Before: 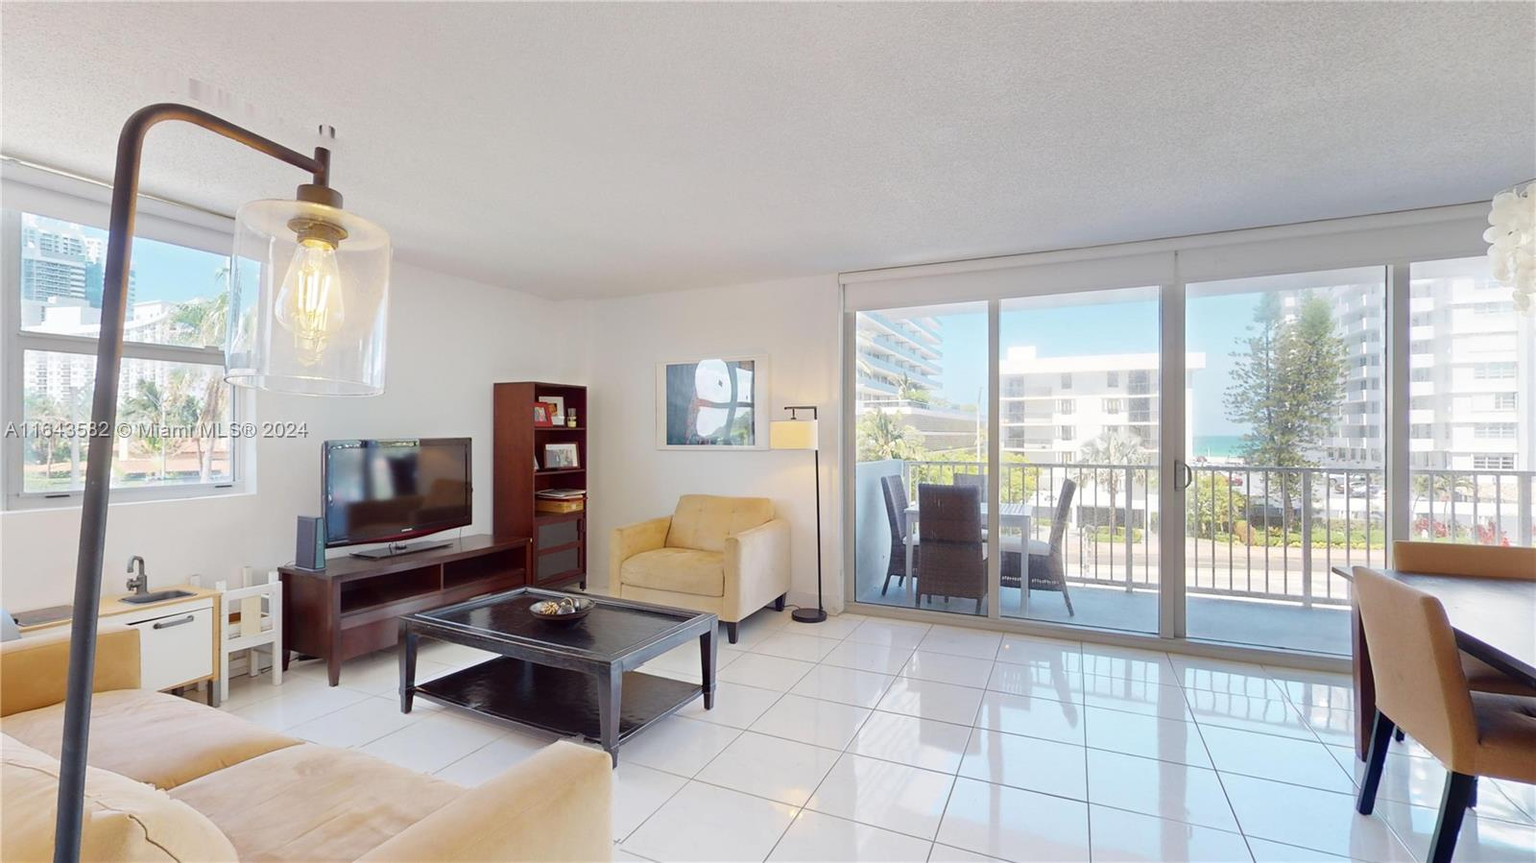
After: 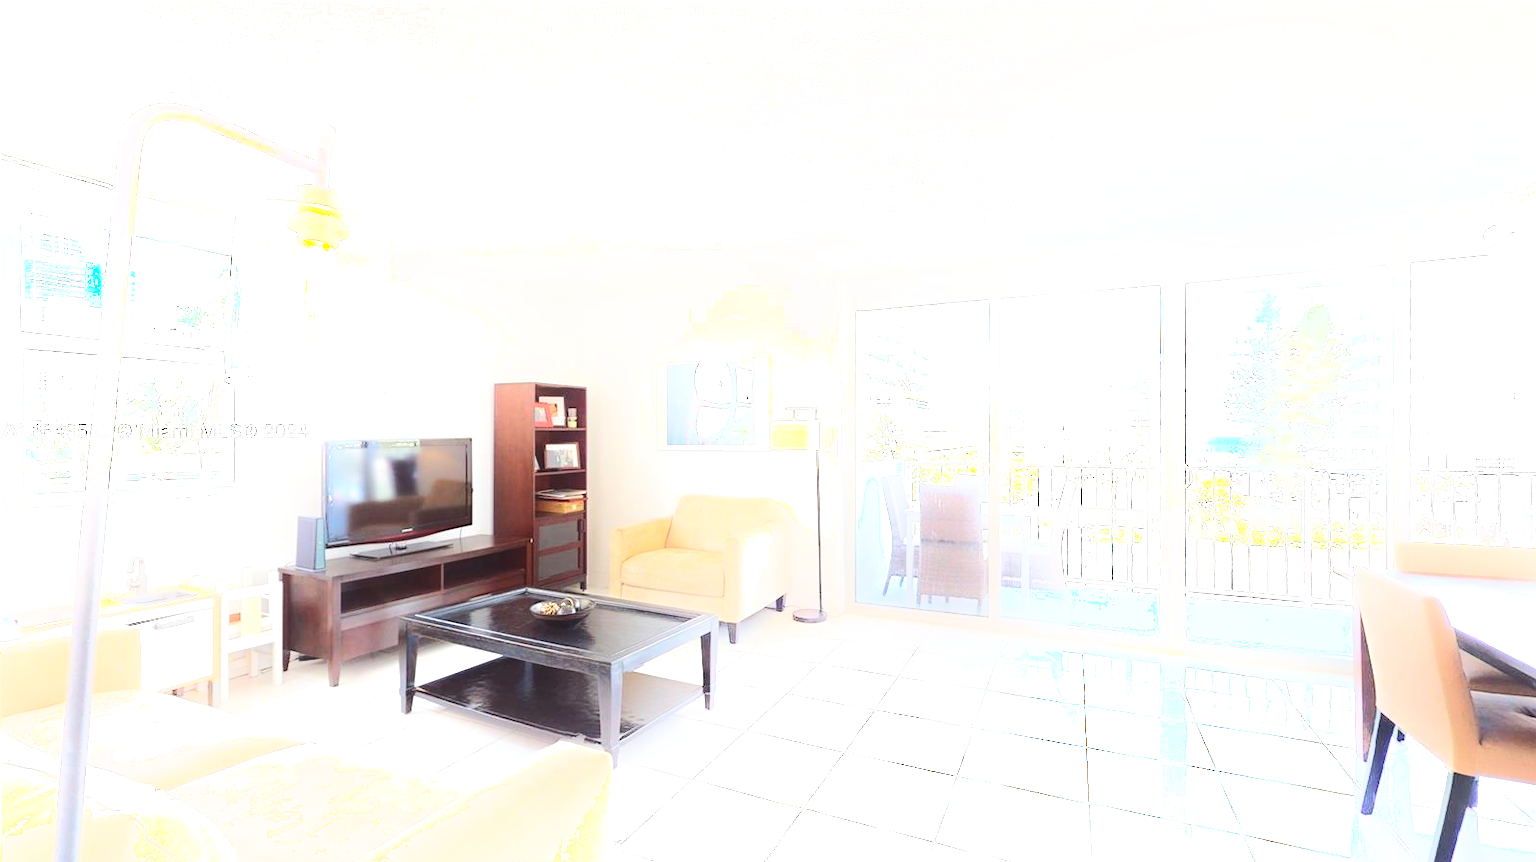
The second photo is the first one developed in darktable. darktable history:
shadows and highlights: highlights 69.53, soften with gaussian
exposure: black level correction -0.005, exposure 1.008 EV, compensate highlight preservation false
